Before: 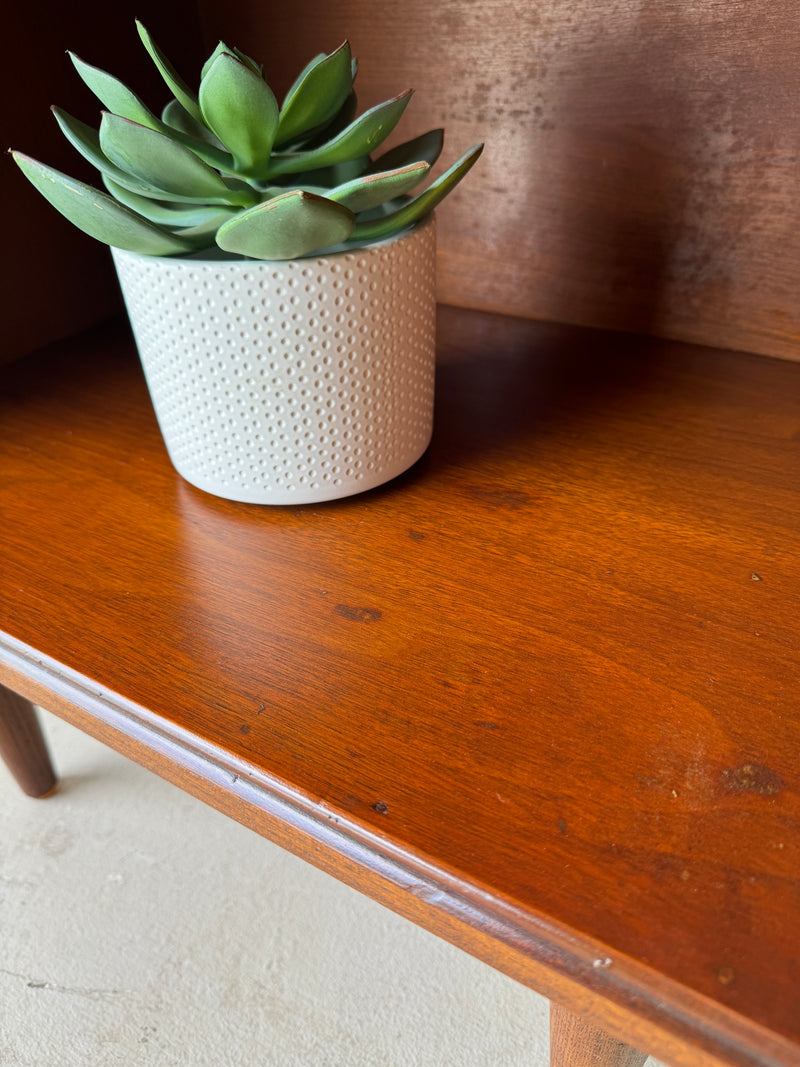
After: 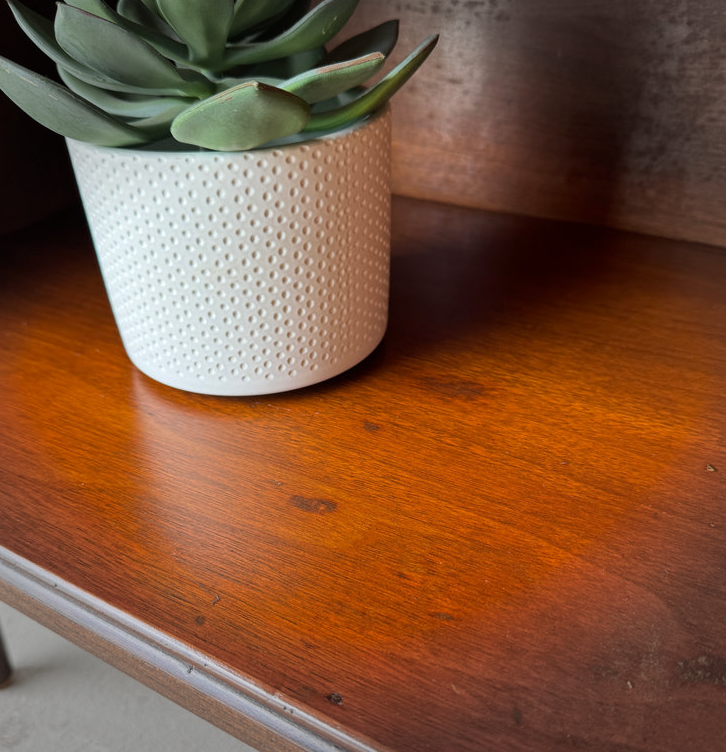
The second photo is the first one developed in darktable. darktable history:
crop: left 5.634%, top 10.267%, right 3.507%, bottom 19.243%
vignetting: fall-off start 90.57%, fall-off radius 39.12%, width/height ratio 1.226, shape 1.29
